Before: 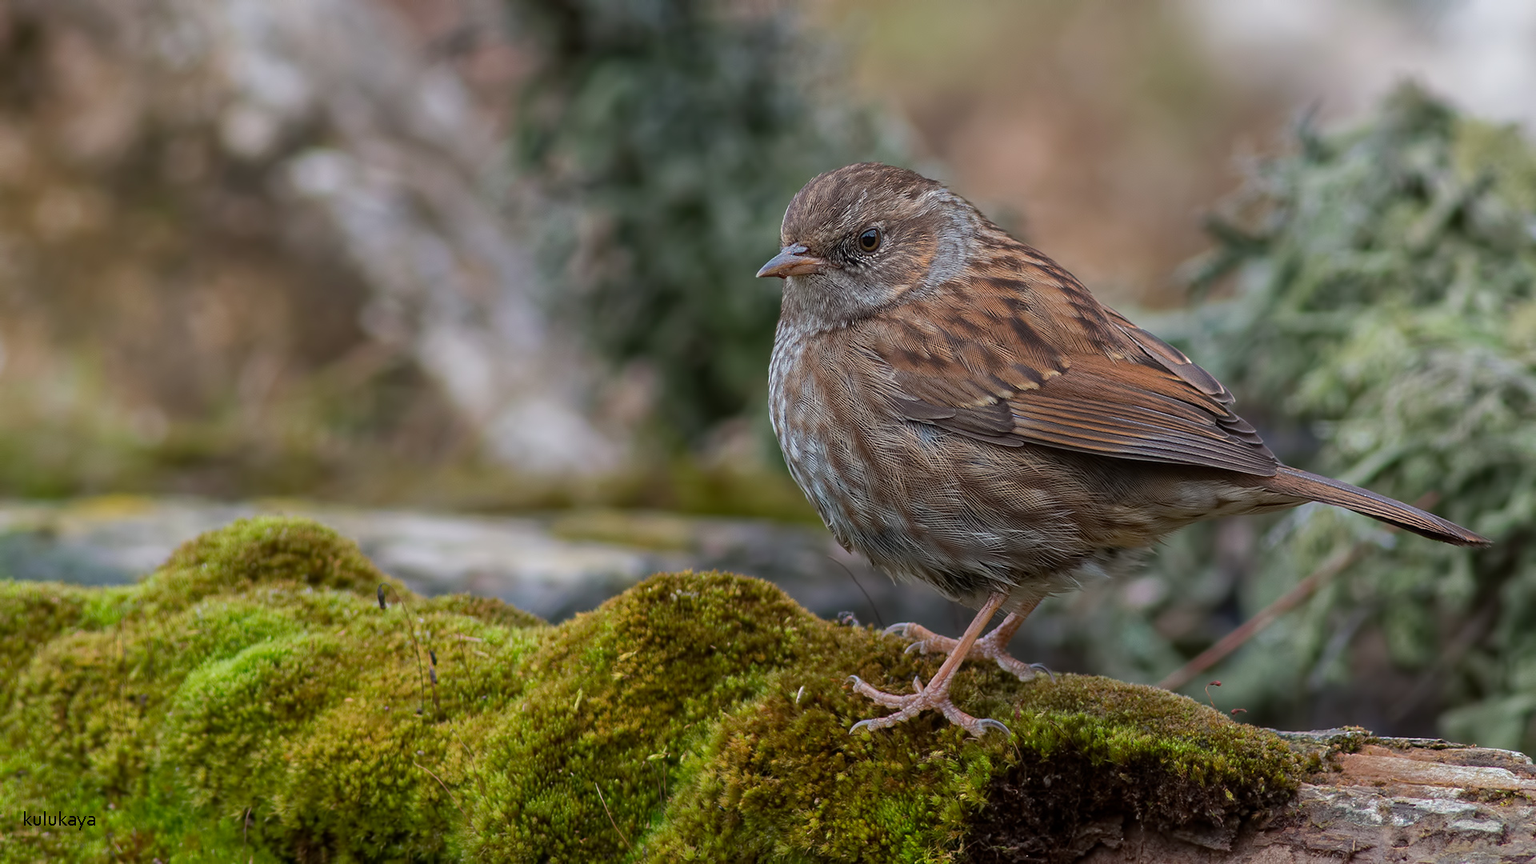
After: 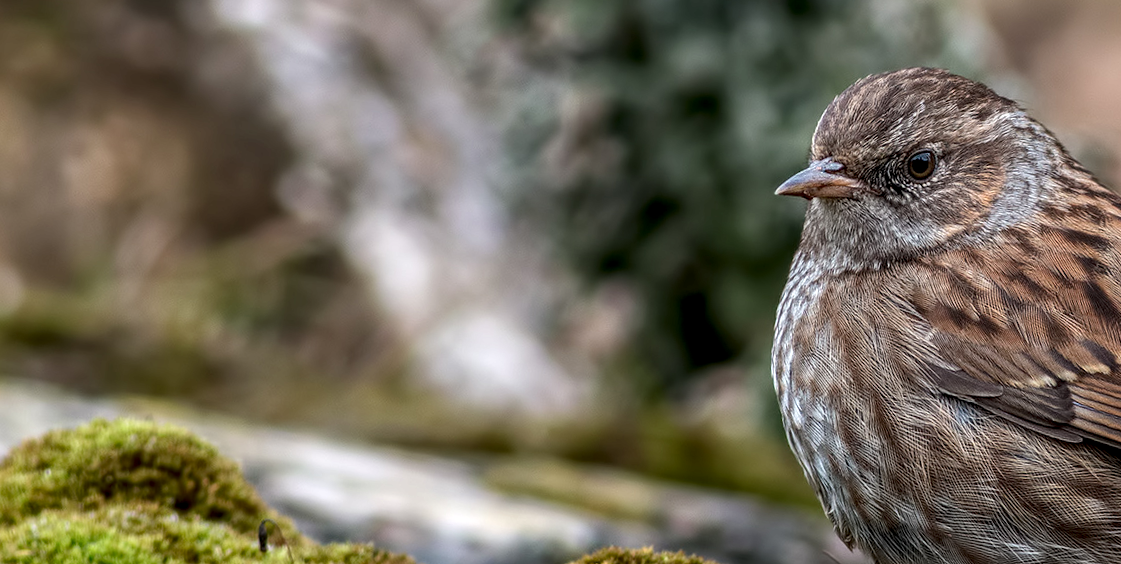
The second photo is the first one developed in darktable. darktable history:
crop and rotate: angle -6.7°, left 2.09%, top 6.901%, right 27.755%, bottom 30.326%
local contrast: highlights 77%, shadows 56%, detail 175%, midtone range 0.435
contrast brightness saturation: contrast 0.101, brightness 0.025, saturation 0.022
